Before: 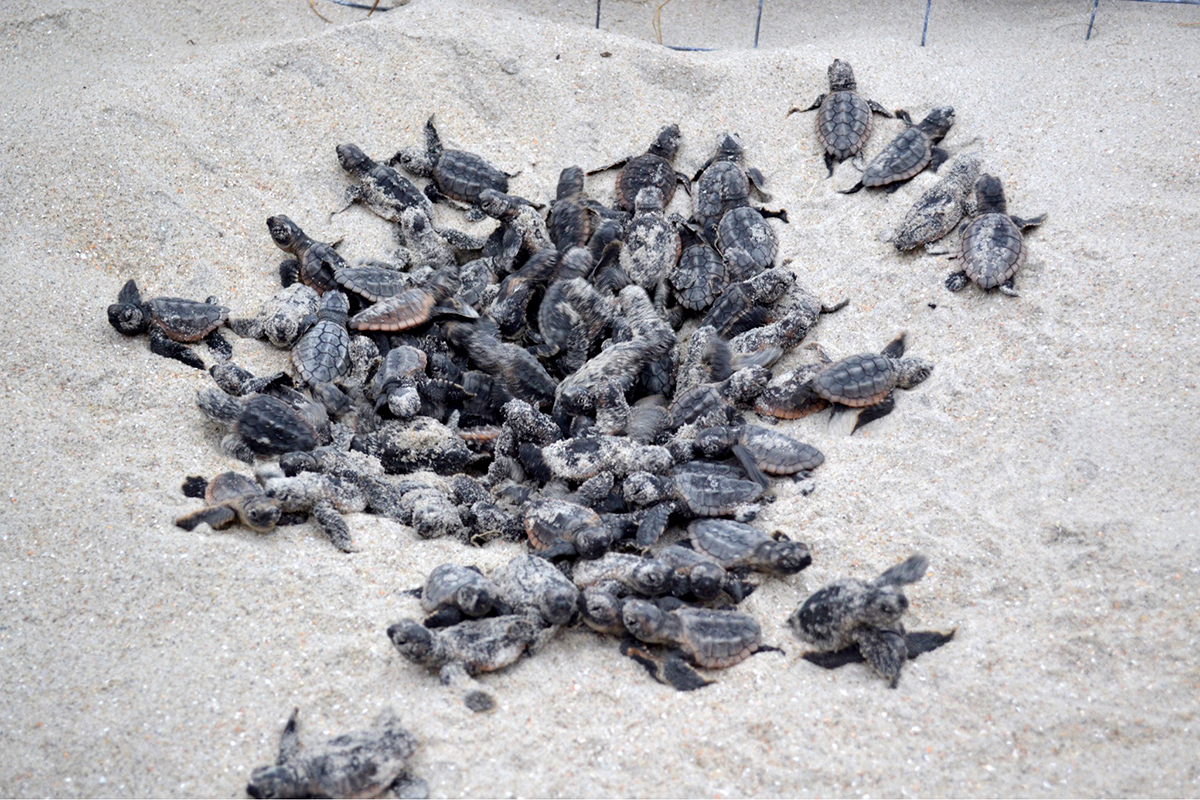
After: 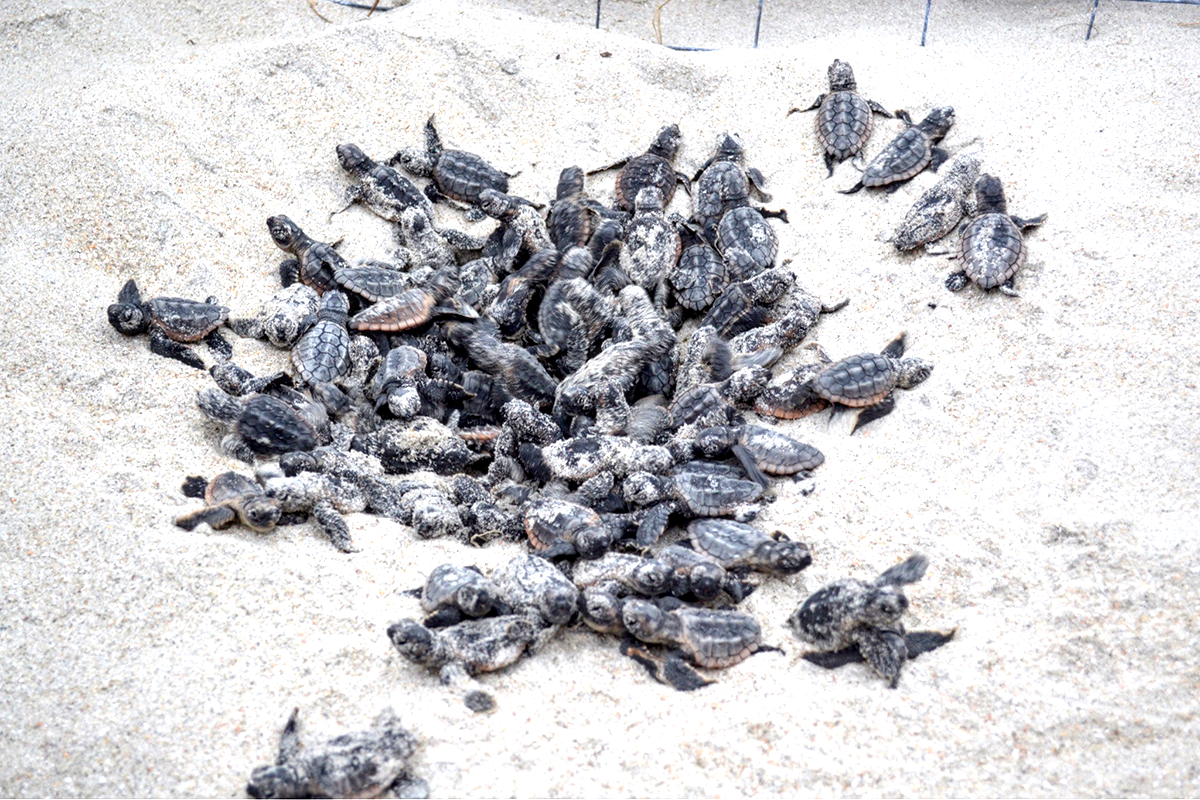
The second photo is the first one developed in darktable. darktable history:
exposure: exposure 0.559 EV, compensate highlight preservation false
local contrast: detail 130%
color balance: output saturation 98.5%
